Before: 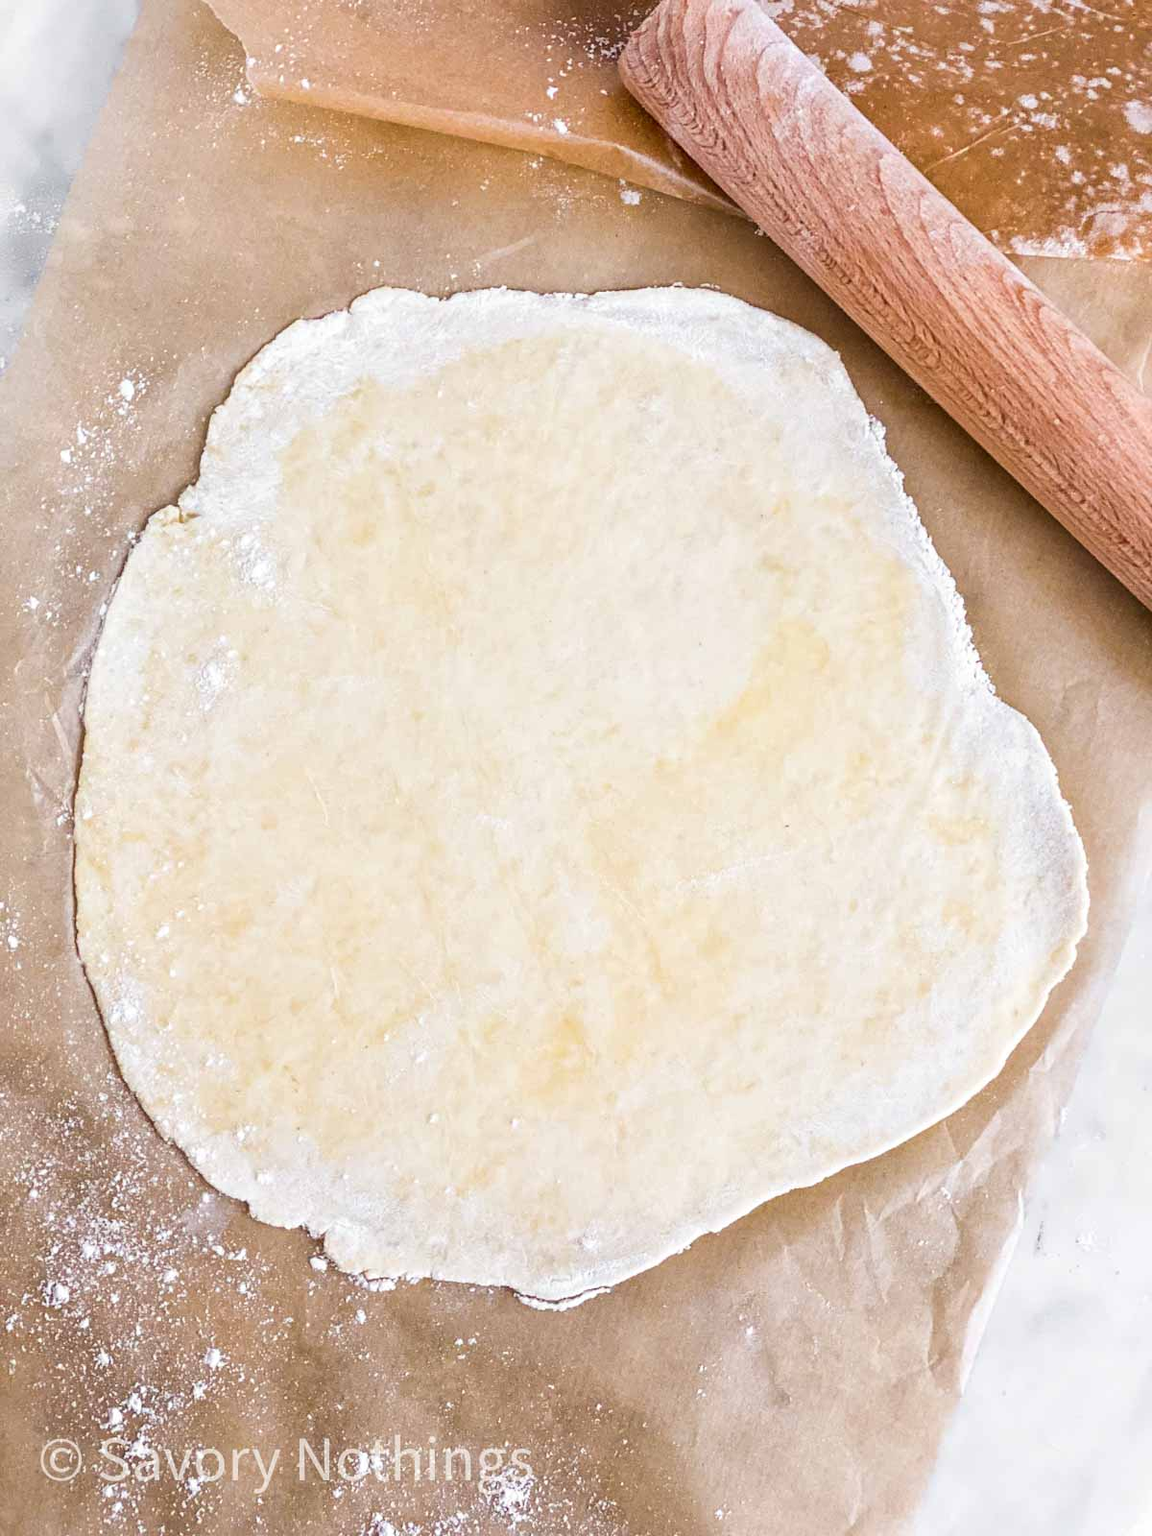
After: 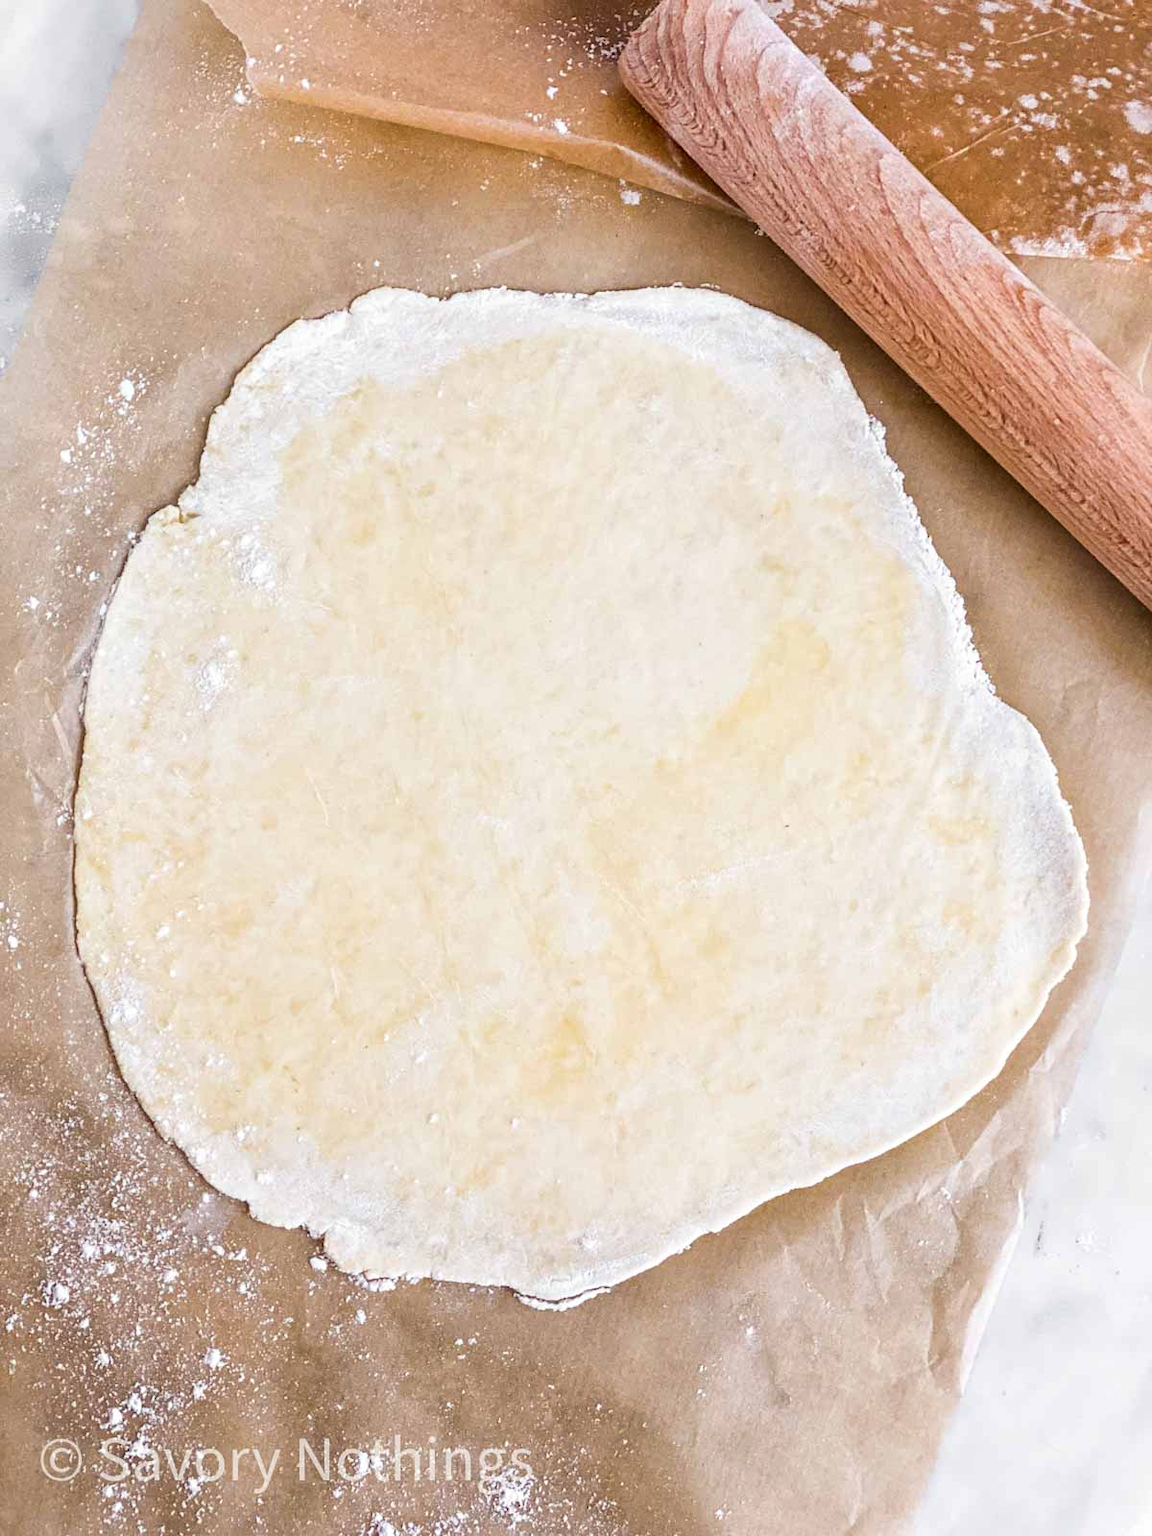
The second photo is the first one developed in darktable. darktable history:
levels: mode automatic, gray 50.82%, levels [0.016, 0.484, 0.953]
